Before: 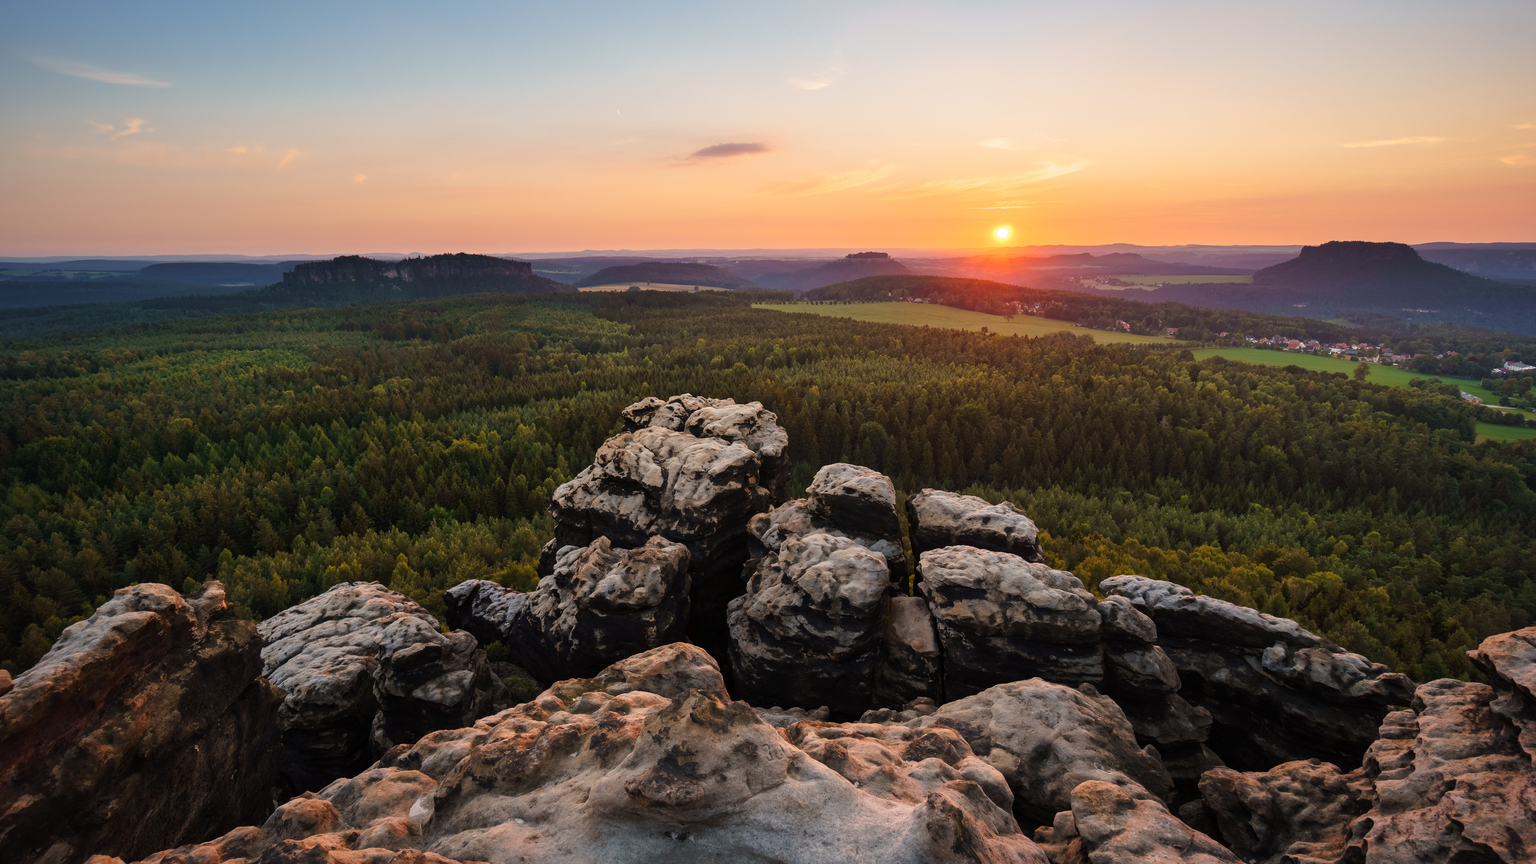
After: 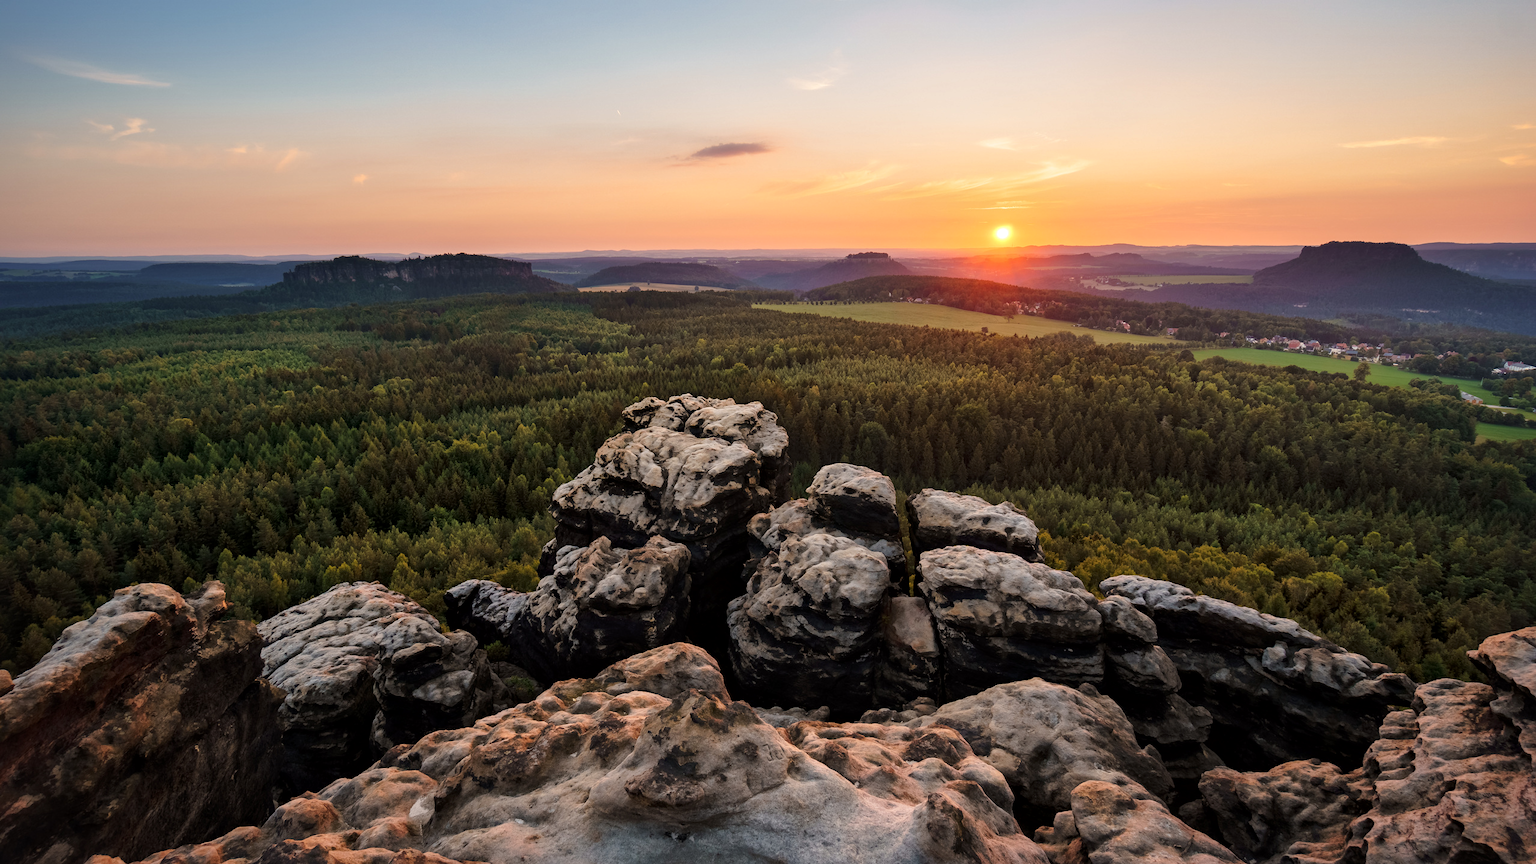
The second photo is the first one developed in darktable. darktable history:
local contrast: mode bilateral grid, contrast 20, coarseness 51, detail 132%, midtone range 0.2
tone equalizer: on, module defaults
